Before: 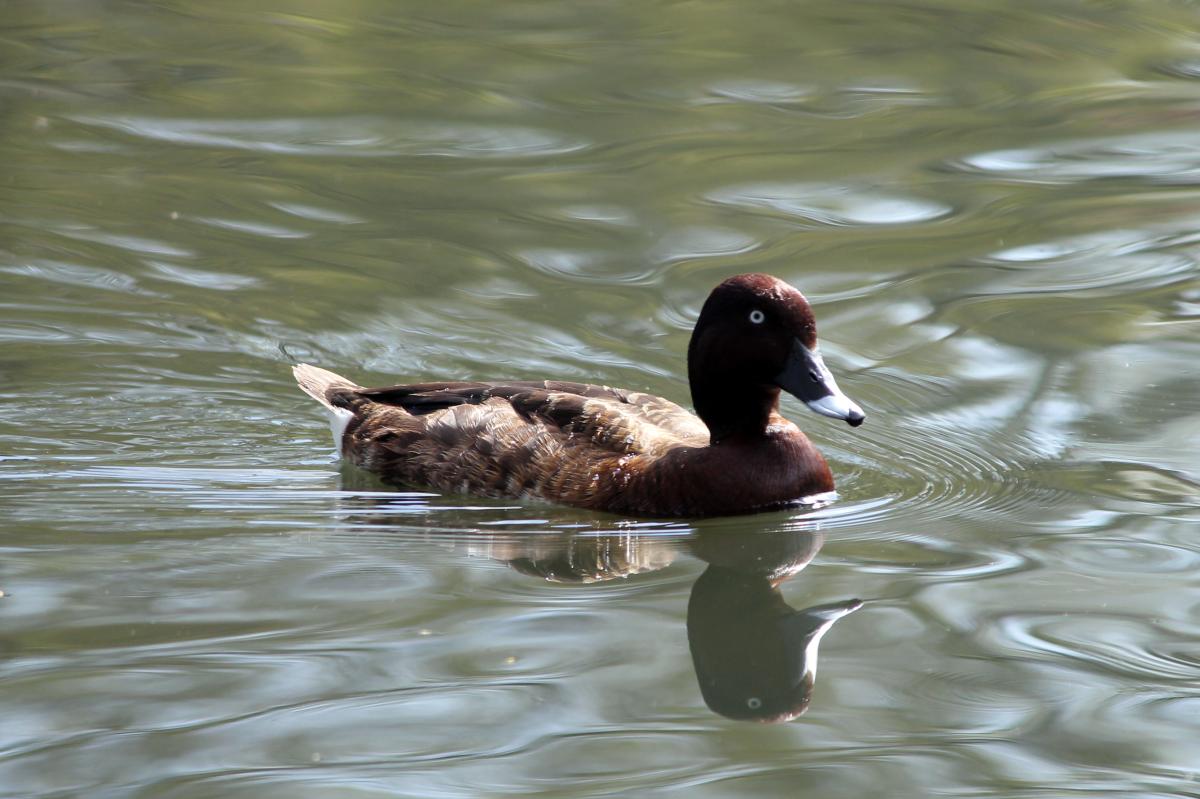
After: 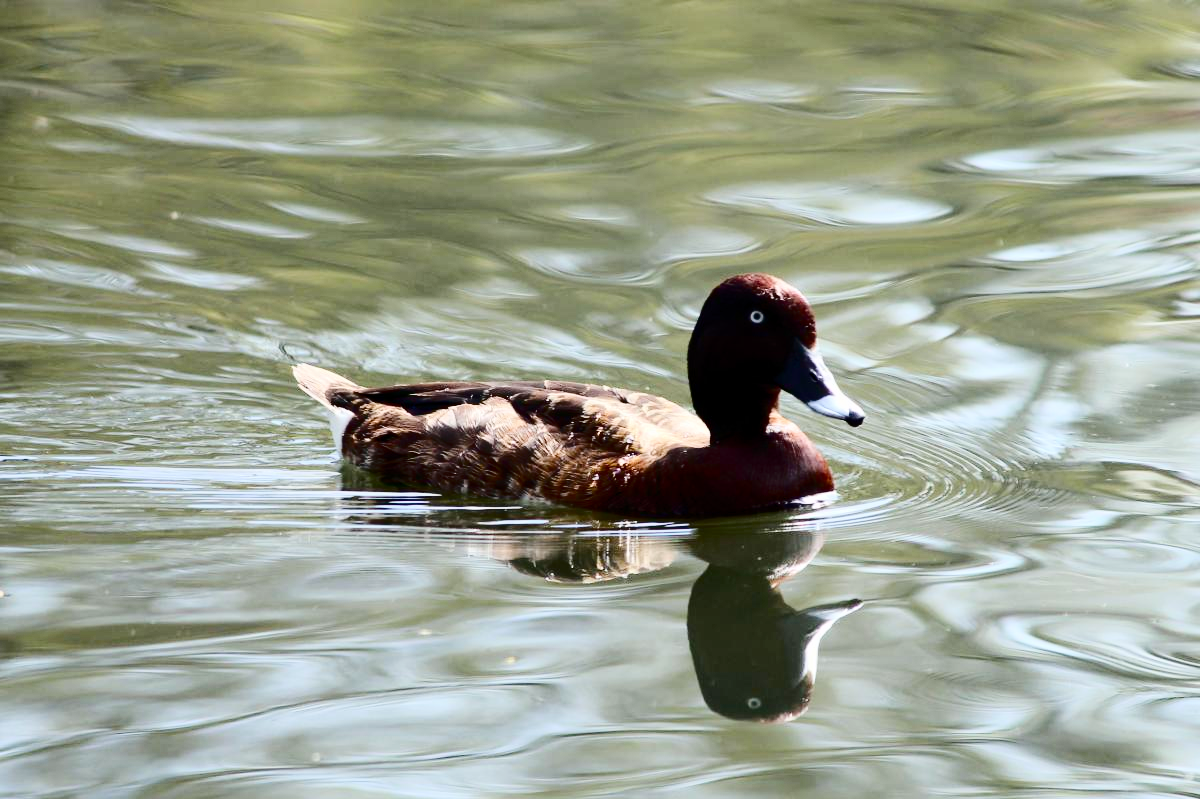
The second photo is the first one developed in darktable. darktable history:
tone curve: curves: ch0 [(0, 0) (0.179, 0.073) (0.265, 0.147) (0.463, 0.553) (0.51, 0.635) (0.716, 0.863) (1, 0.997)], color space Lab, independent channels, preserve colors none
color balance rgb: perceptual saturation grading › global saturation 25.192%, perceptual saturation grading › highlights -50.565%, perceptual saturation grading › shadows 30.911%, global vibrance 25.586%
